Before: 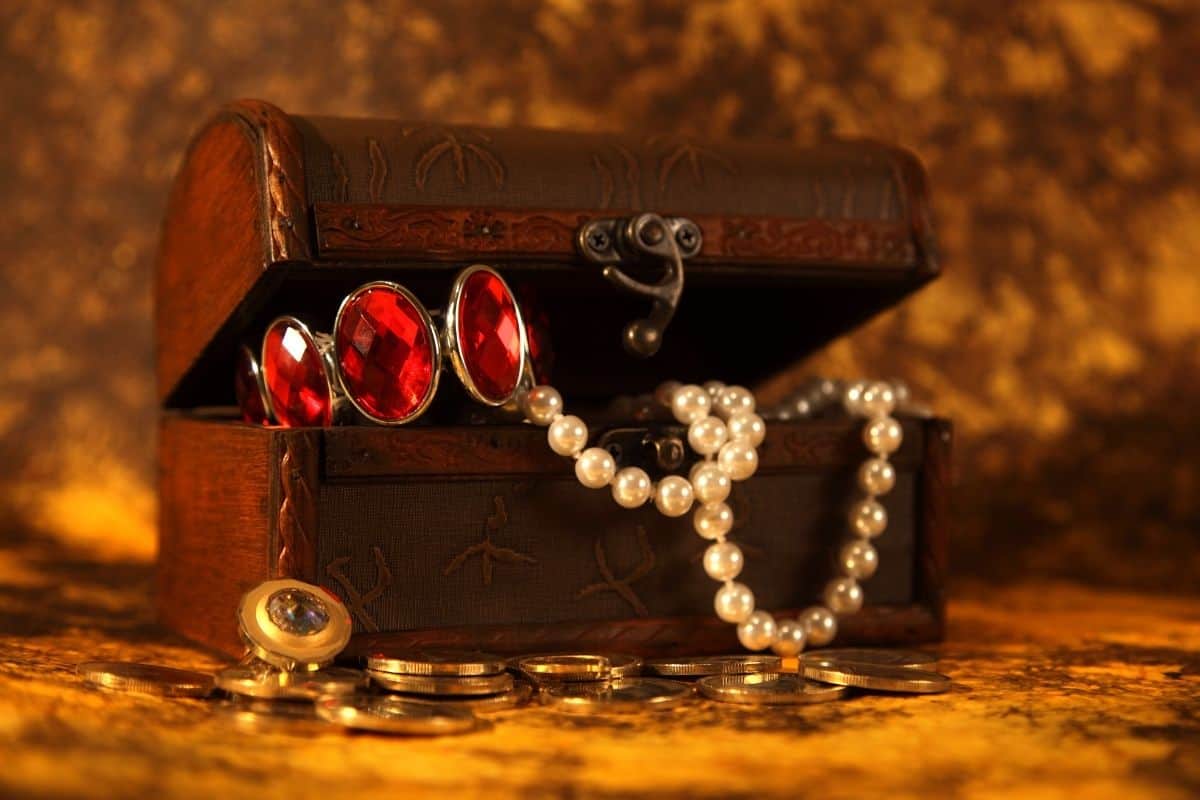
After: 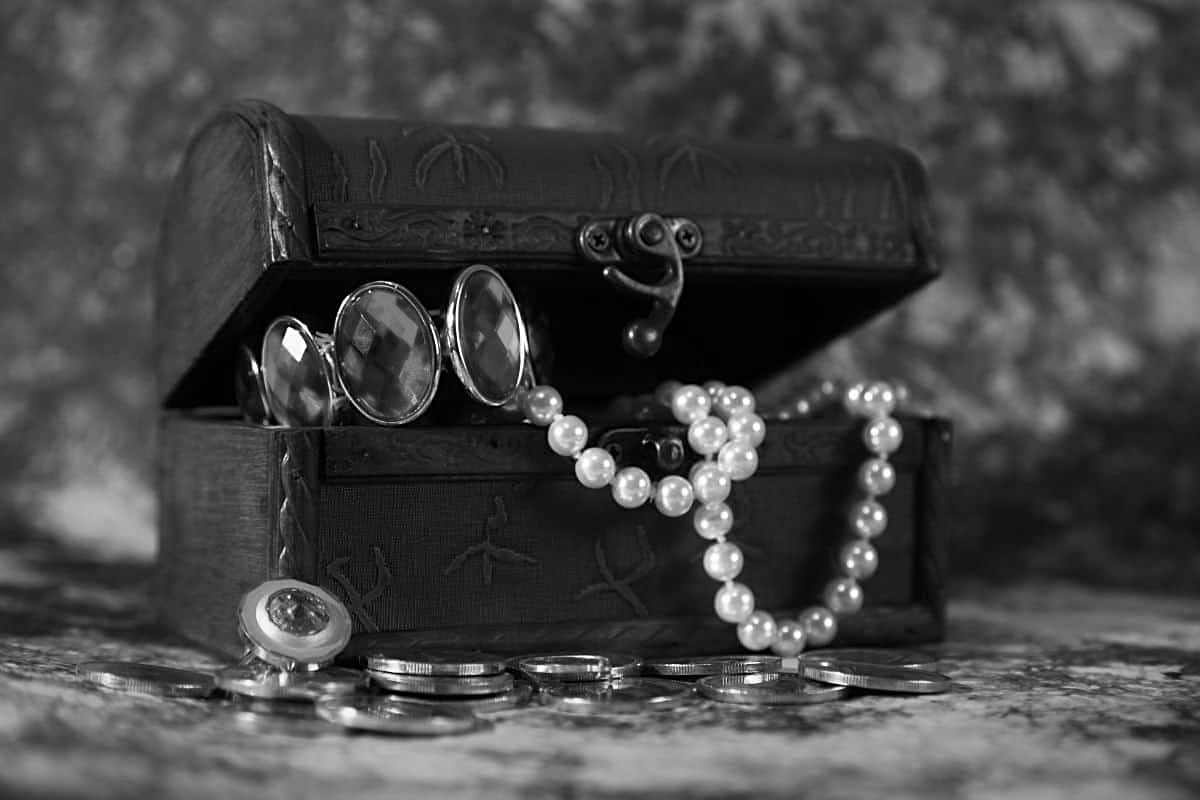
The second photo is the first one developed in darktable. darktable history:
sharpen: on, module defaults
monochrome: a 16.06, b 15.48, size 1
